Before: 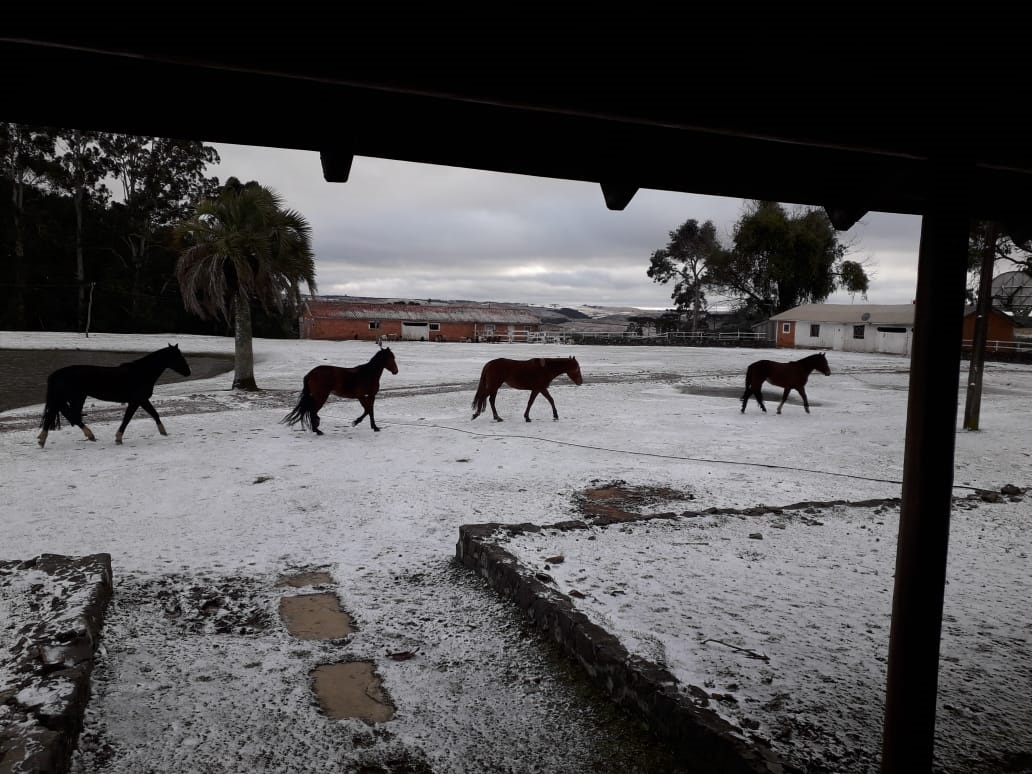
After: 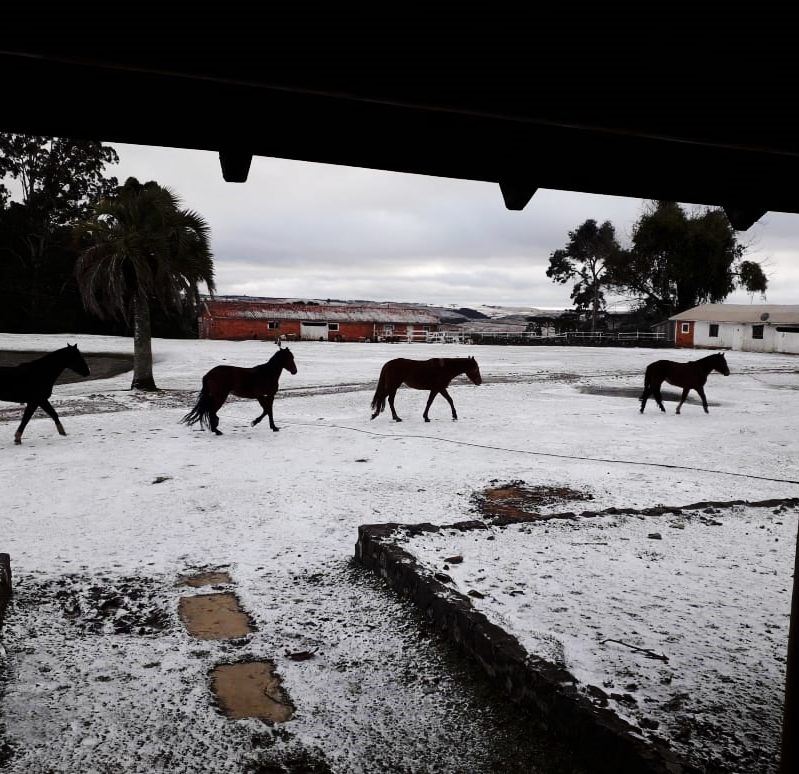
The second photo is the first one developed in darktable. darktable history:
base curve: curves: ch0 [(0, 0) (0.036, 0.025) (0.121, 0.166) (0.206, 0.329) (0.605, 0.79) (1, 1)], preserve colors none
crop: left 9.88%, right 12.664%
